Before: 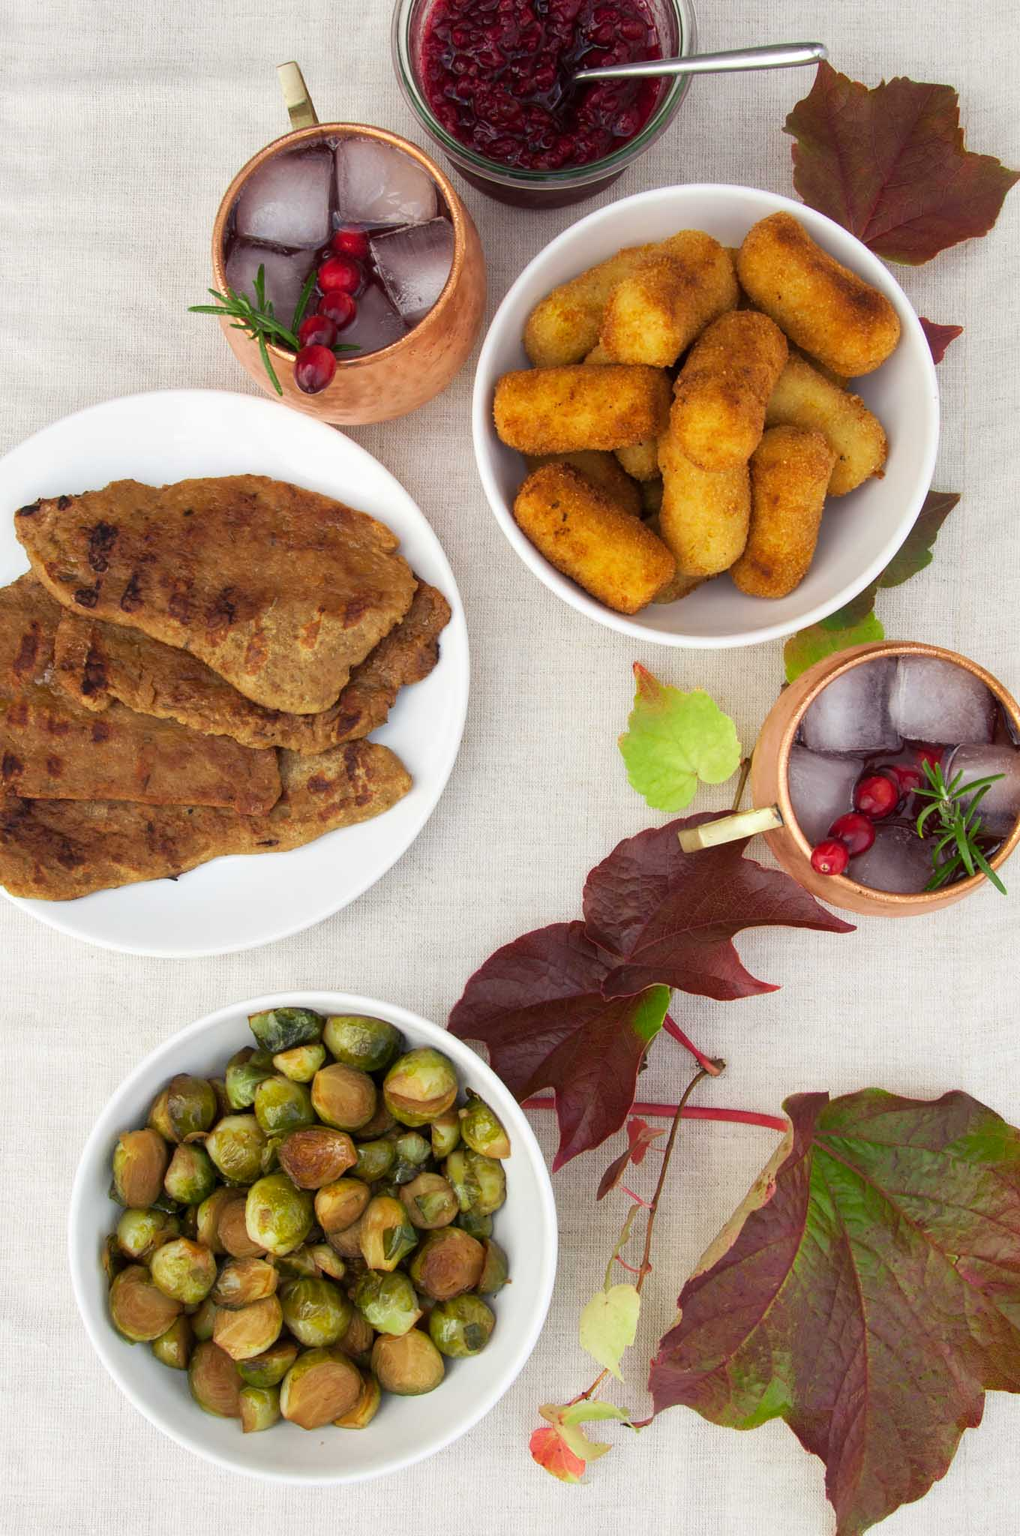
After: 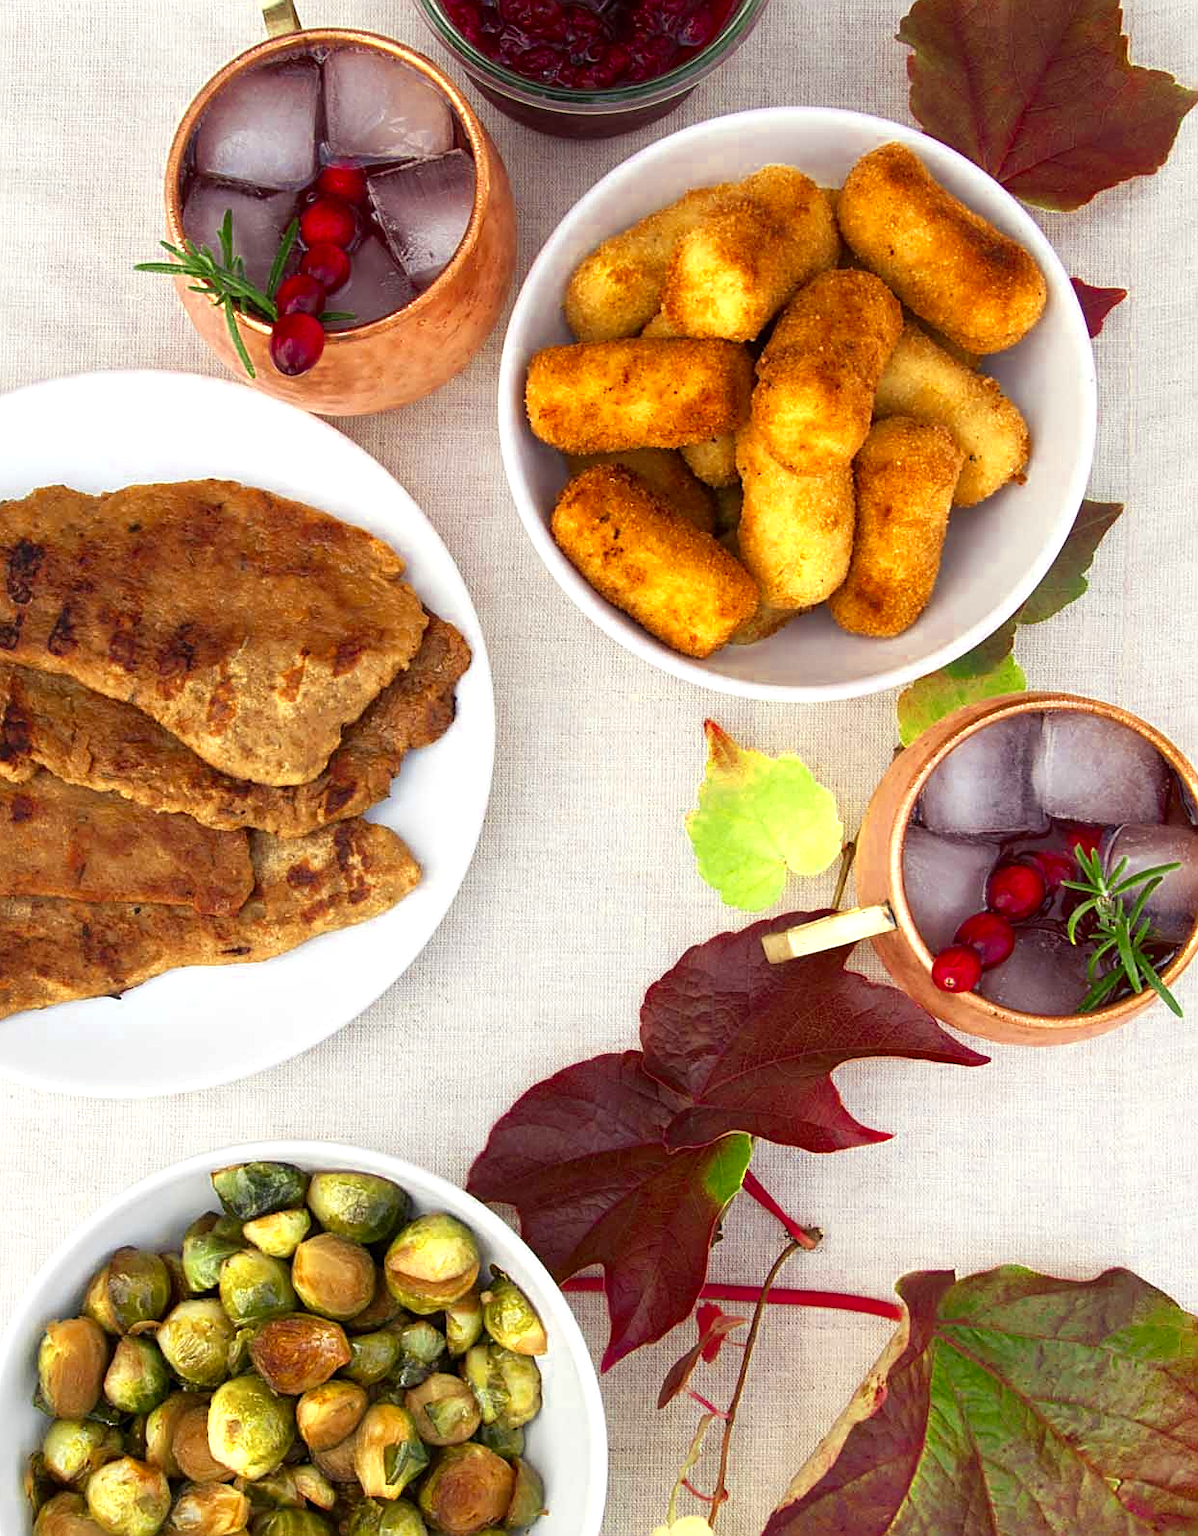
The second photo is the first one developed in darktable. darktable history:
crop: left 8.194%, top 6.572%, bottom 15.349%
color zones: curves: ch0 [(0.004, 0.305) (0.261, 0.623) (0.389, 0.399) (0.708, 0.571) (0.947, 0.34)]; ch1 [(0.025, 0.645) (0.229, 0.584) (0.326, 0.551) (0.484, 0.262) (0.757, 0.643)]
sharpen: on, module defaults
exposure: exposure 0.211 EV, compensate highlight preservation false
